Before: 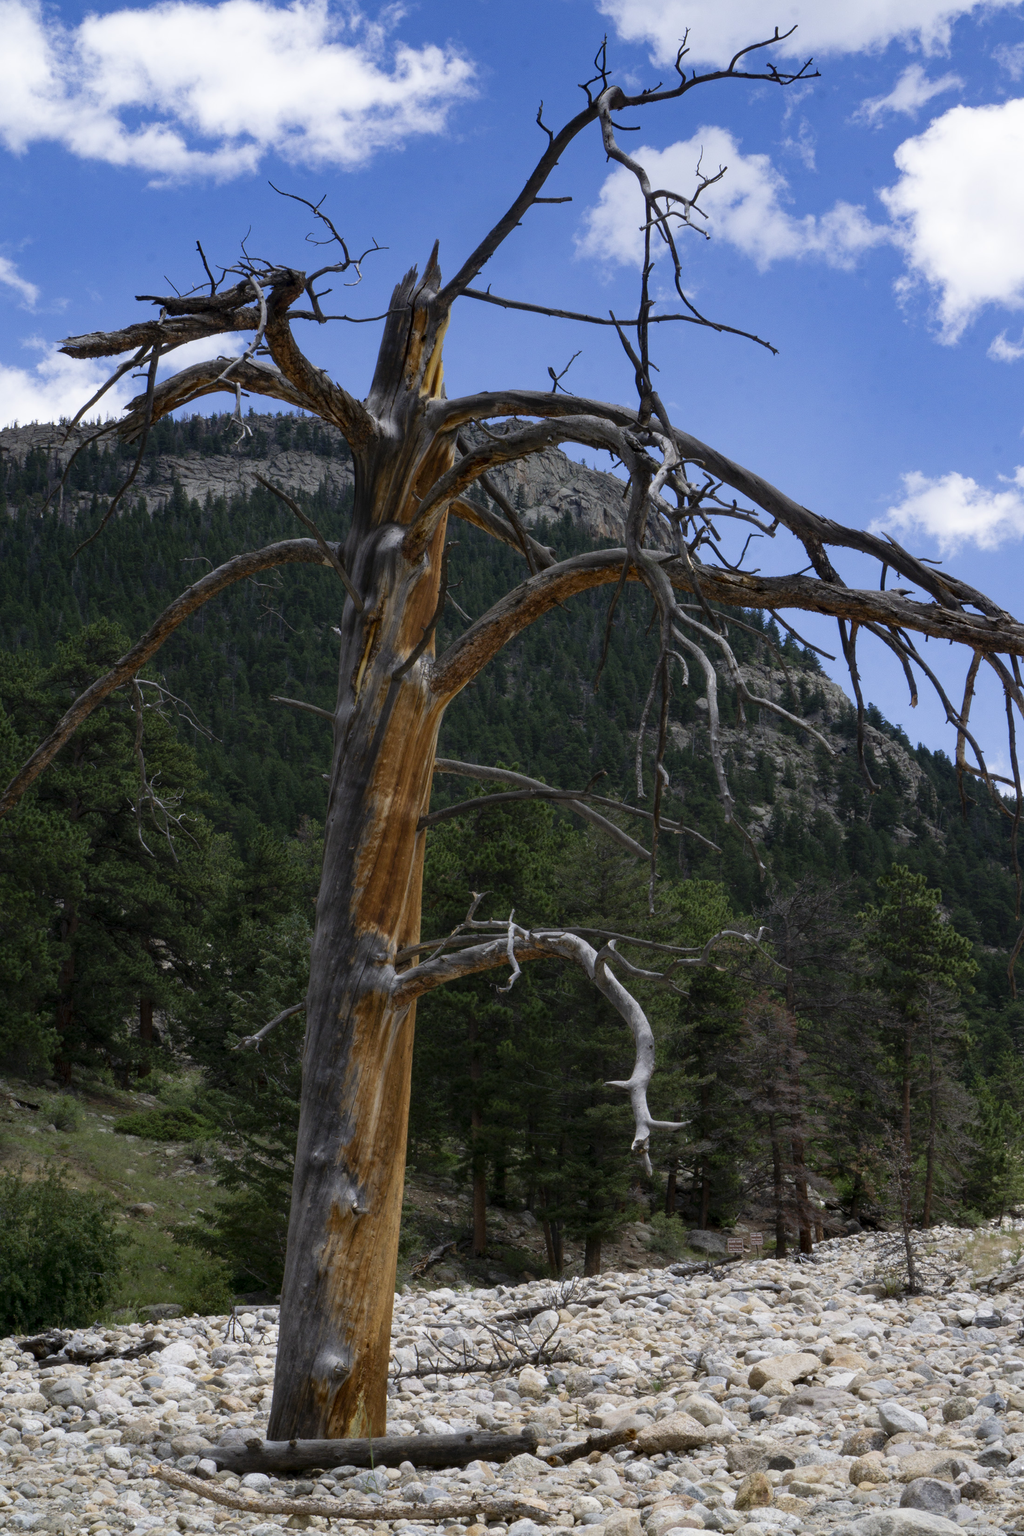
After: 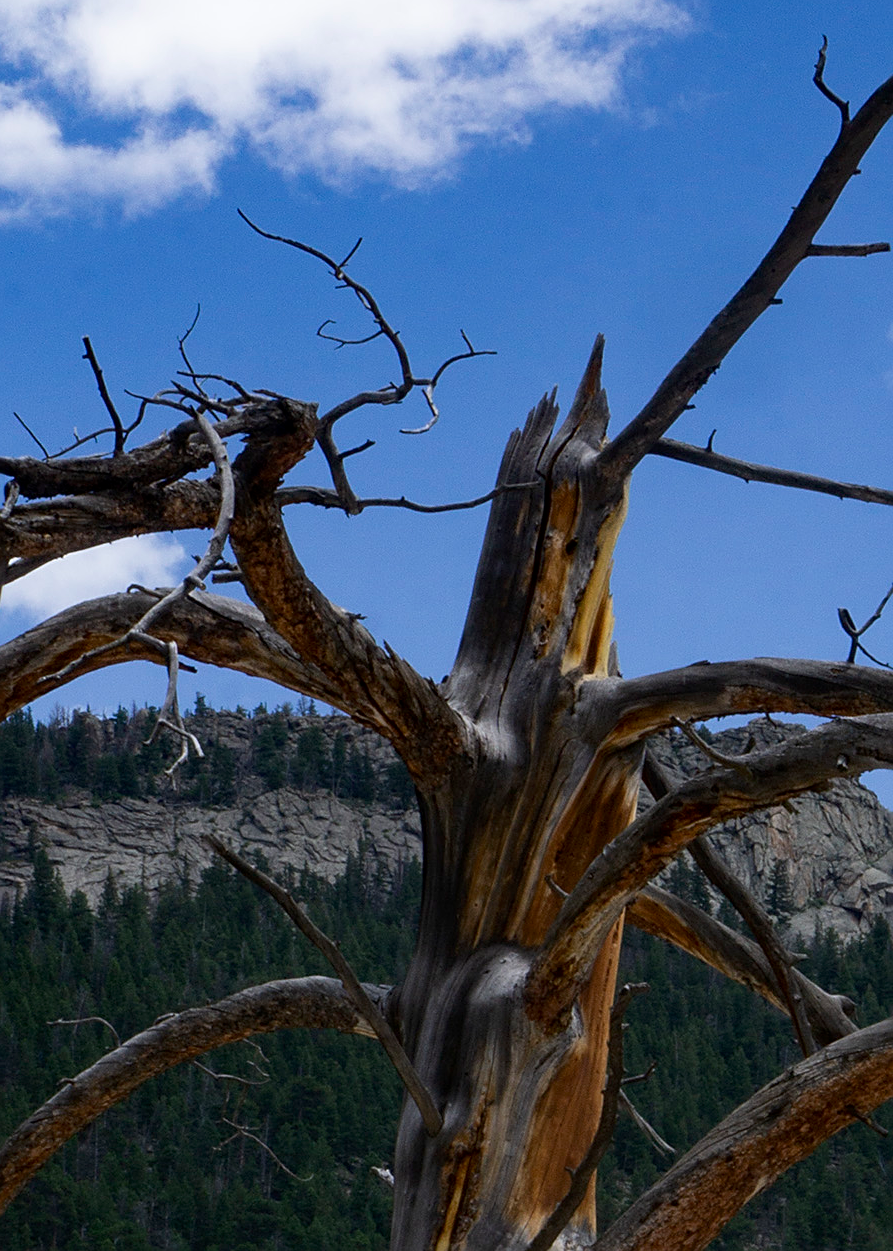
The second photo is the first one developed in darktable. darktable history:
sharpen: on, module defaults
contrast brightness saturation: contrast 0.03, brightness -0.04
crop: left 15.452%, top 5.459%, right 43.956%, bottom 56.62%
